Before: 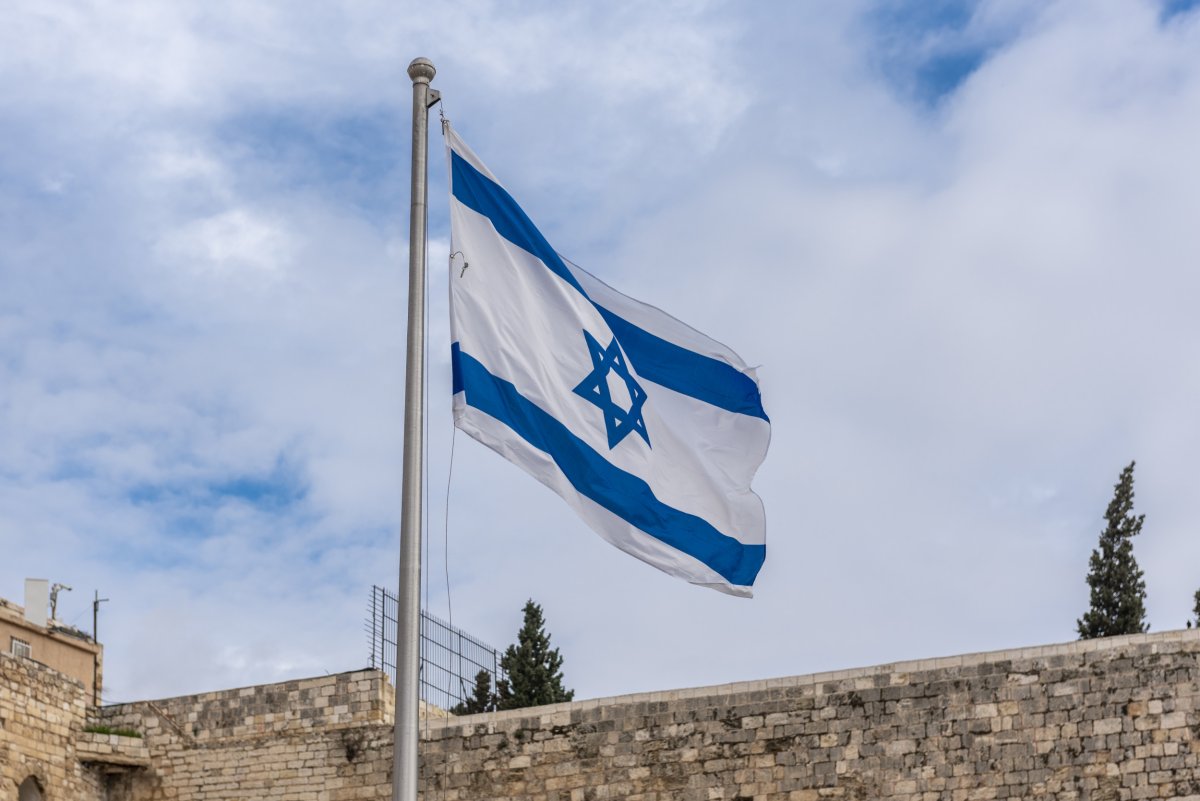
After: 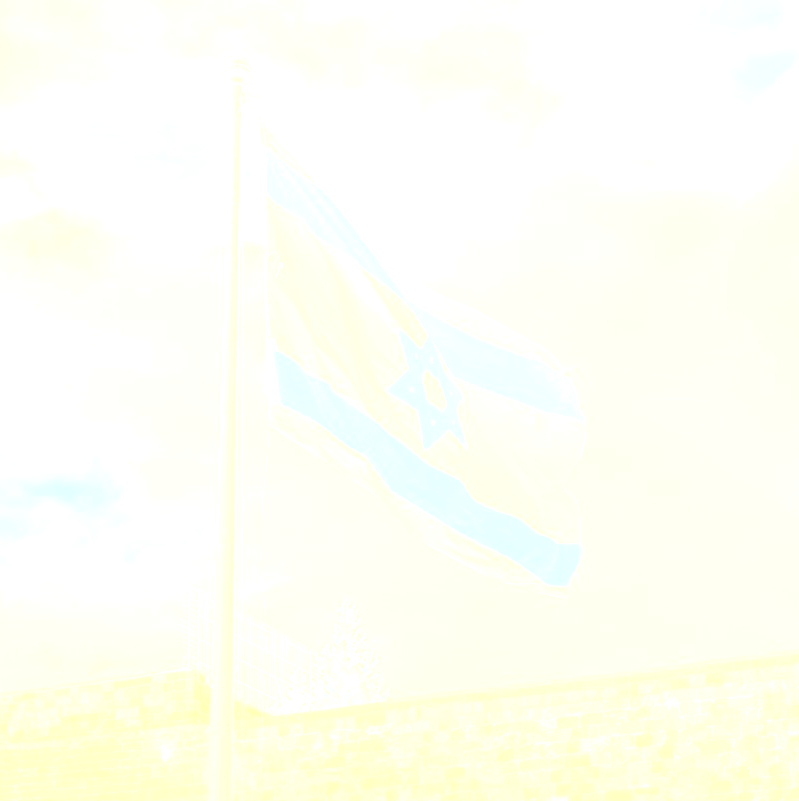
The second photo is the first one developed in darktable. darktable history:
bloom: size 70%, threshold 25%, strength 70%
color correction: highlights a* 5.3, highlights b* 24.26, shadows a* -15.58, shadows b* 4.02
crop: left 15.419%, right 17.914%
